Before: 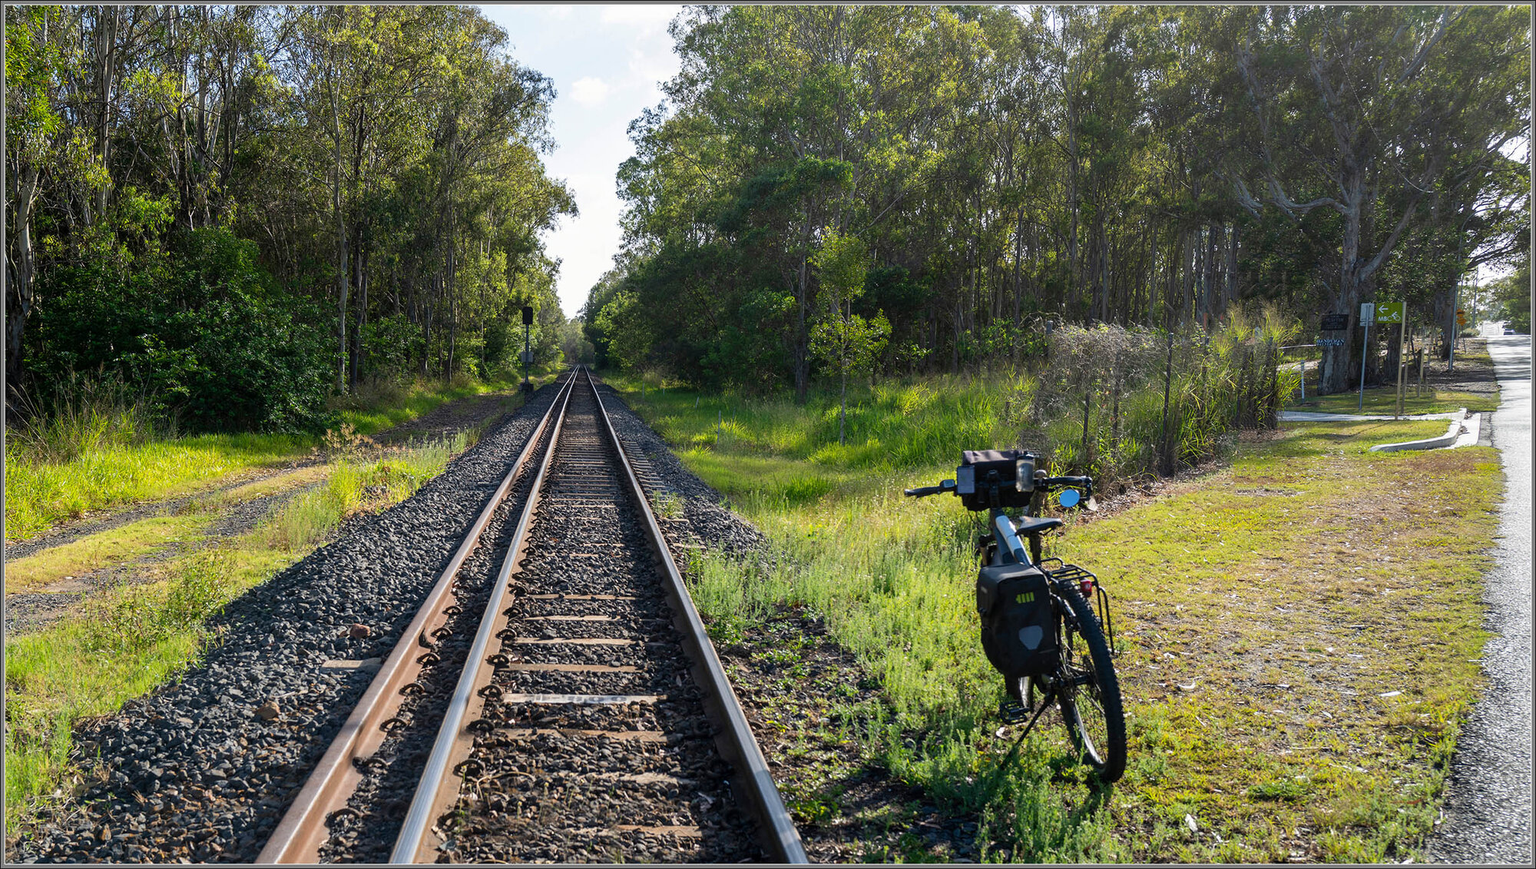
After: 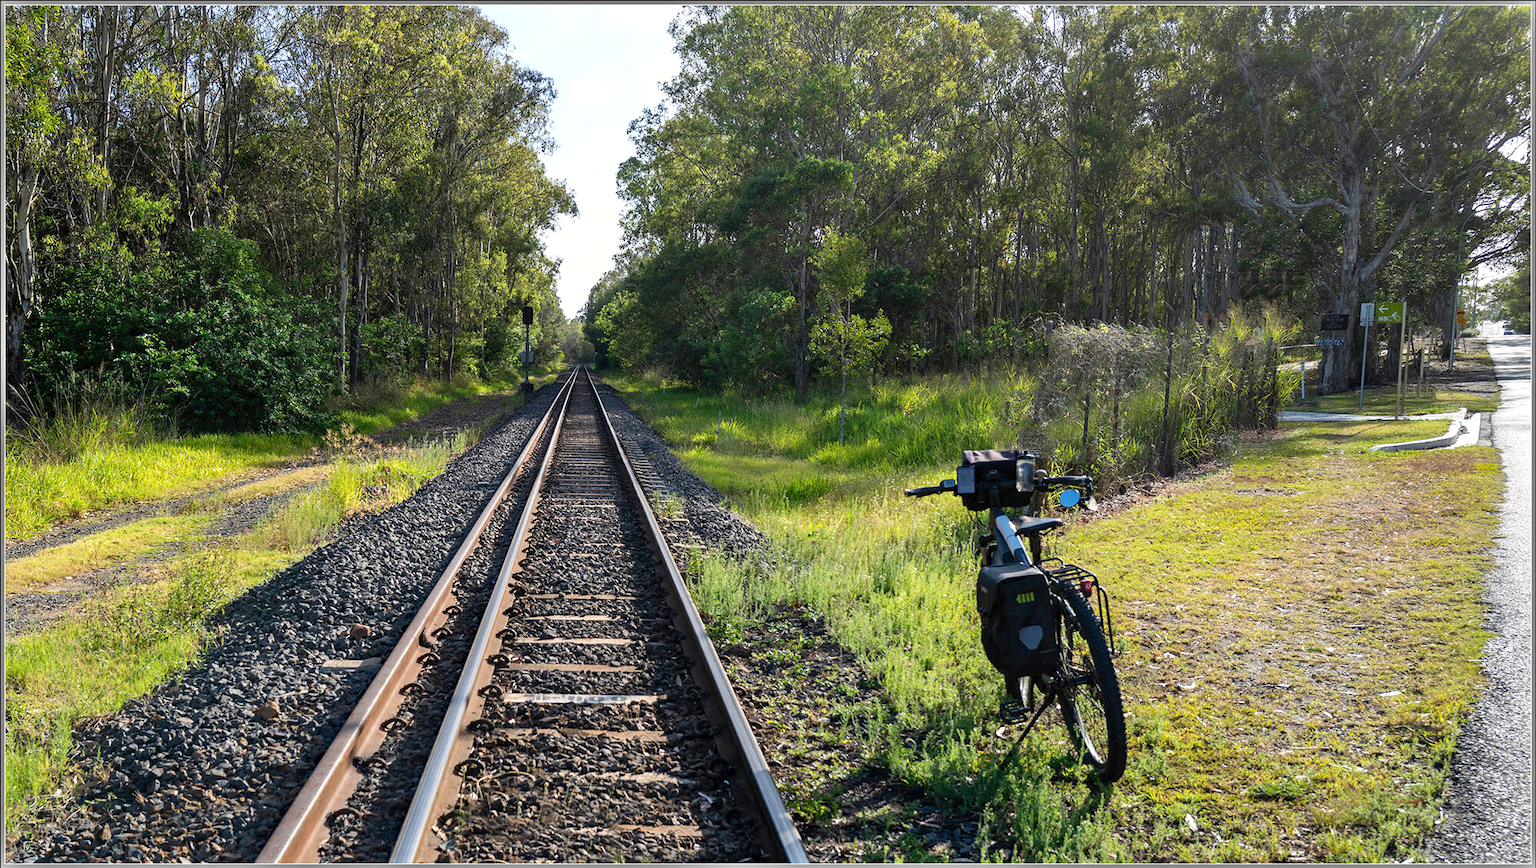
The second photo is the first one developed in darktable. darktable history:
shadows and highlights: radius 46.69, white point adjustment 6.56, compress 79.28%, soften with gaussian
haze removal: compatibility mode true, adaptive false
